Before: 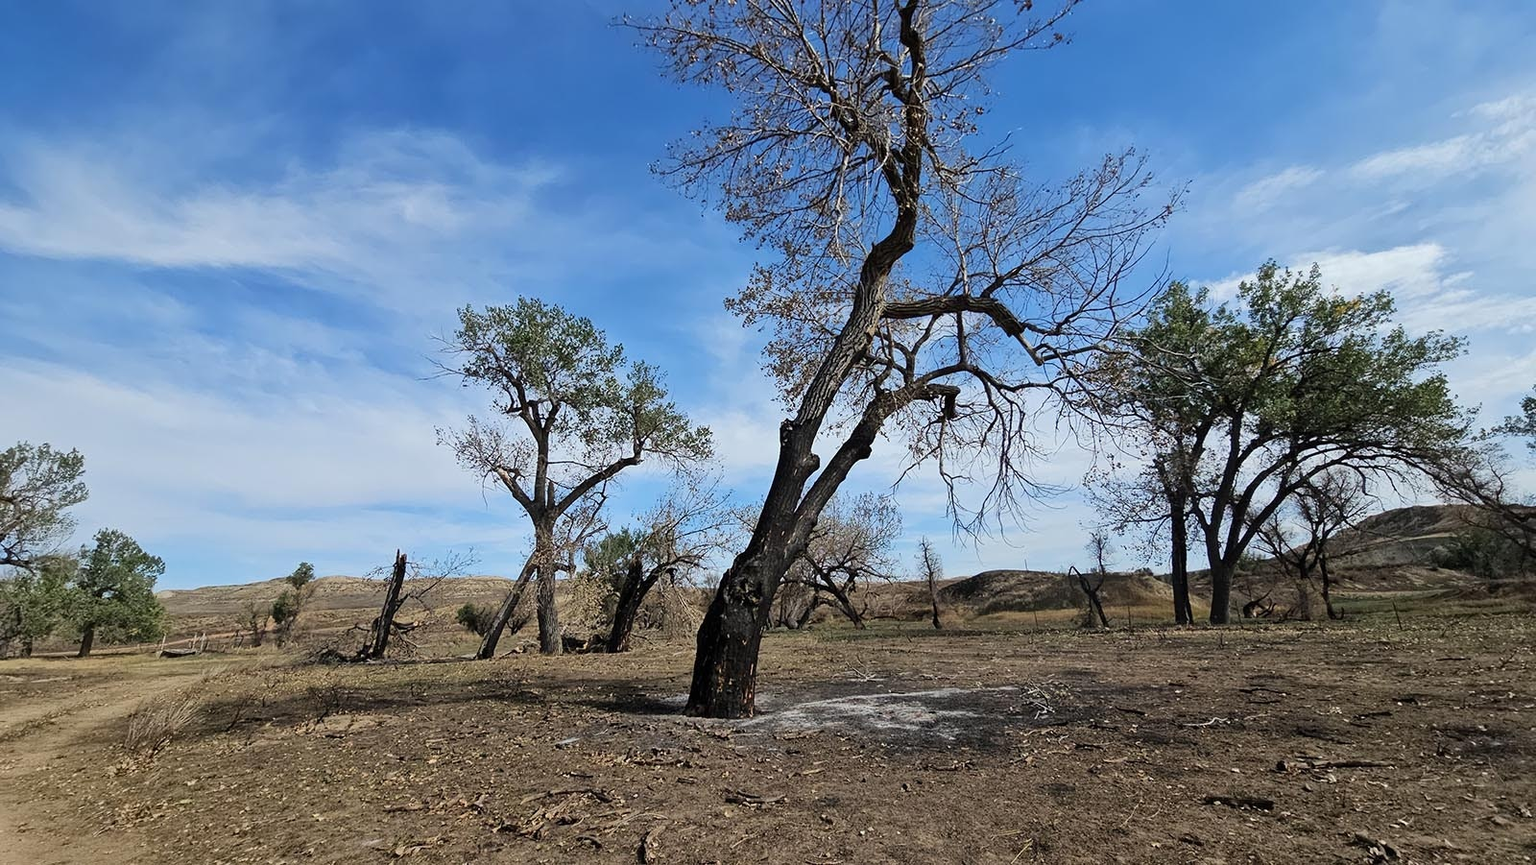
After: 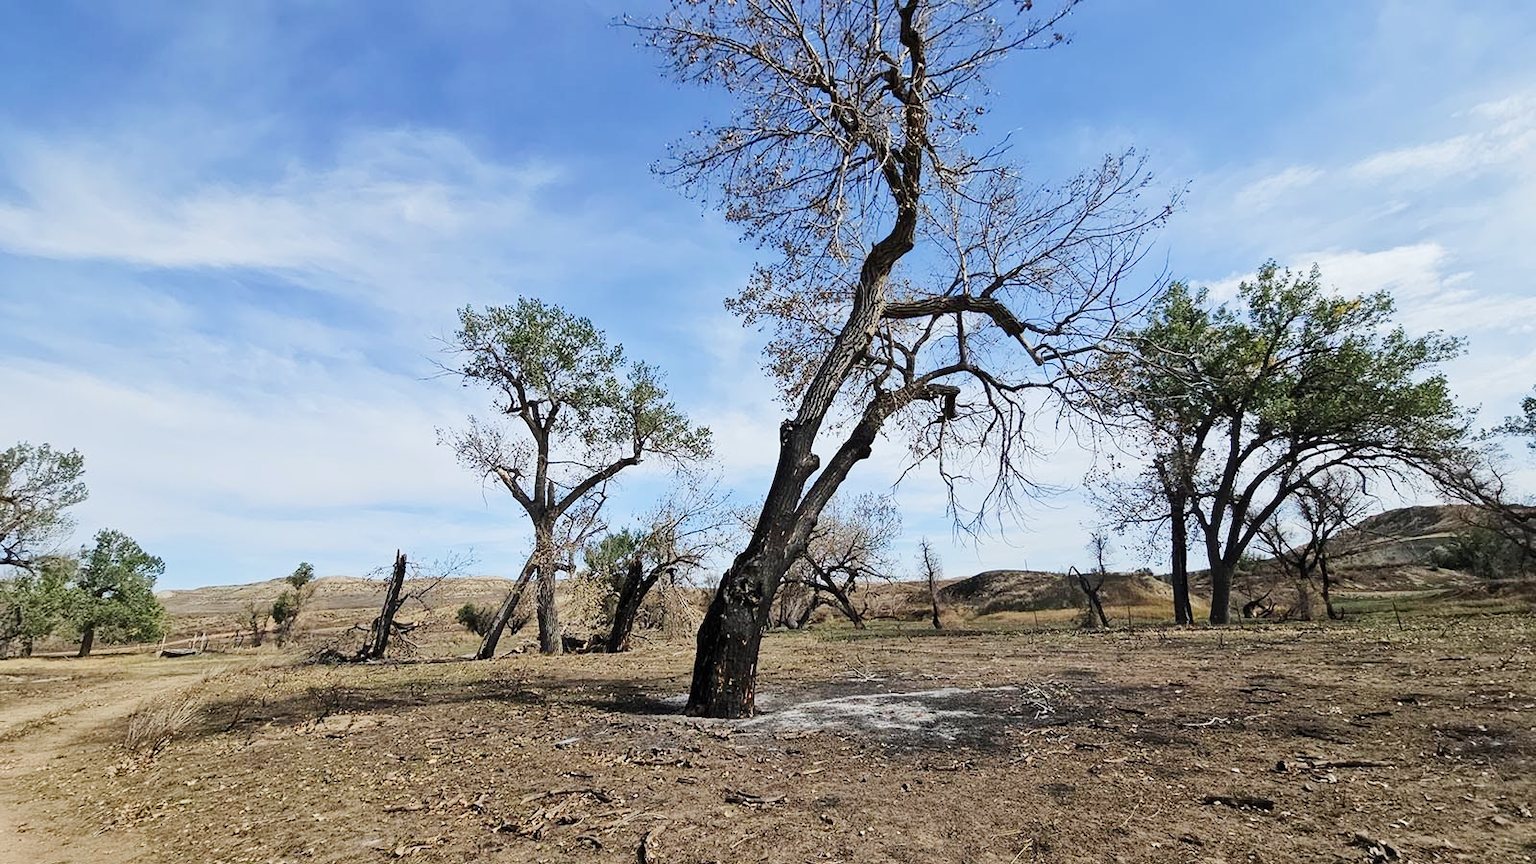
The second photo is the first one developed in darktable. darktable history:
fill light: on, module defaults
tone curve: curves: ch0 [(0, 0) (0.003, 0.003) (0.011, 0.014) (0.025, 0.031) (0.044, 0.055) (0.069, 0.086) (0.1, 0.124) (0.136, 0.168) (0.177, 0.22) (0.224, 0.278) (0.277, 0.344) (0.335, 0.426) (0.399, 0.515) (0.468, 0.597) (0.543, 0.672) (0.623, 0.746) (0.709, 0.815) (0.801, 0.881) (0.898, 0.939) (1, 1)], preserve colors none
